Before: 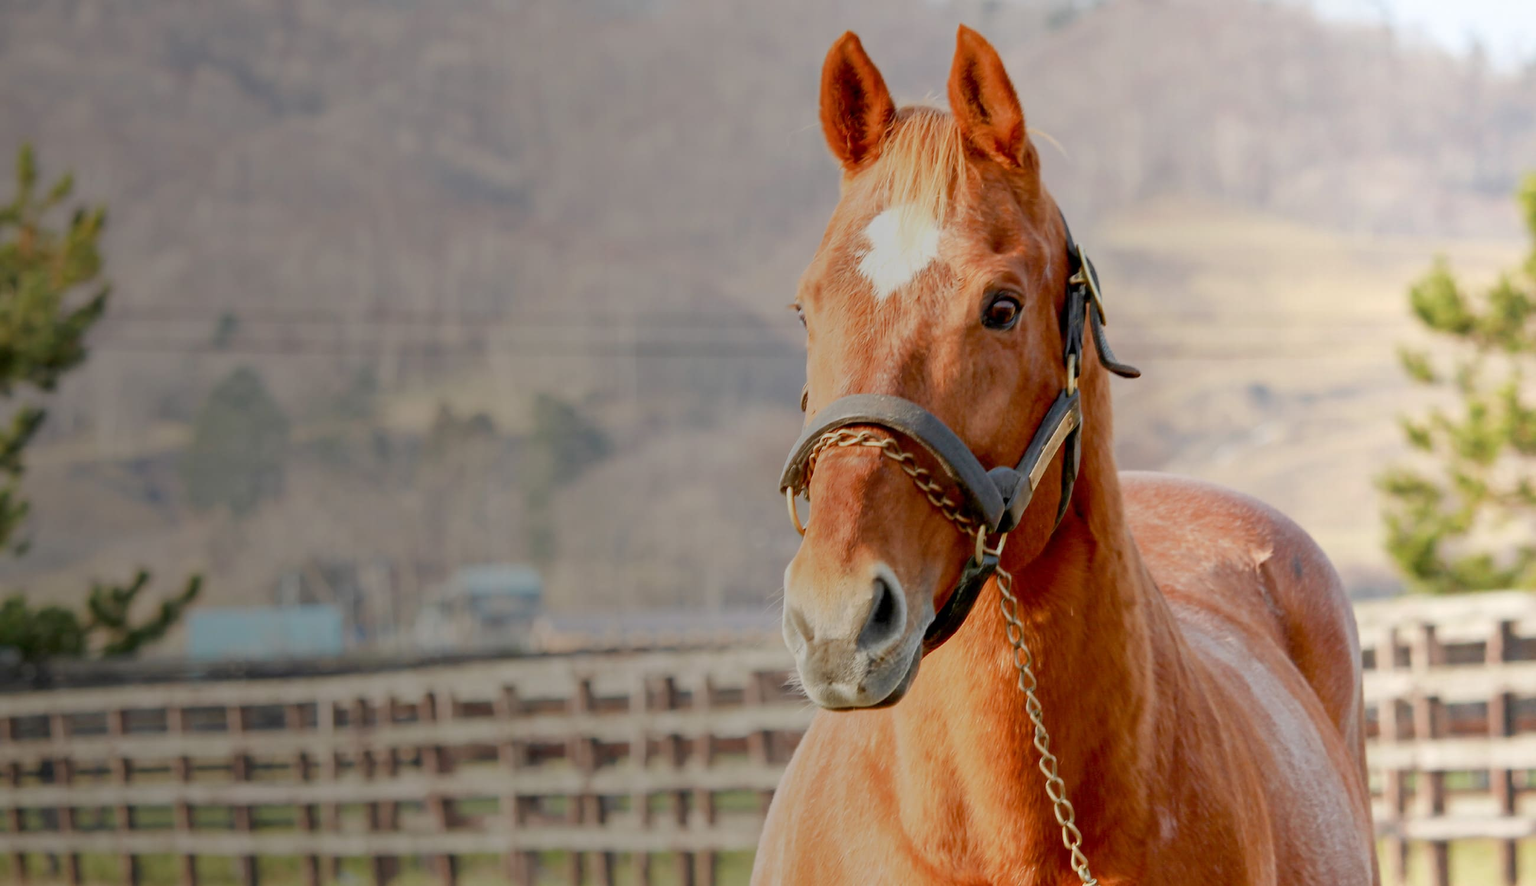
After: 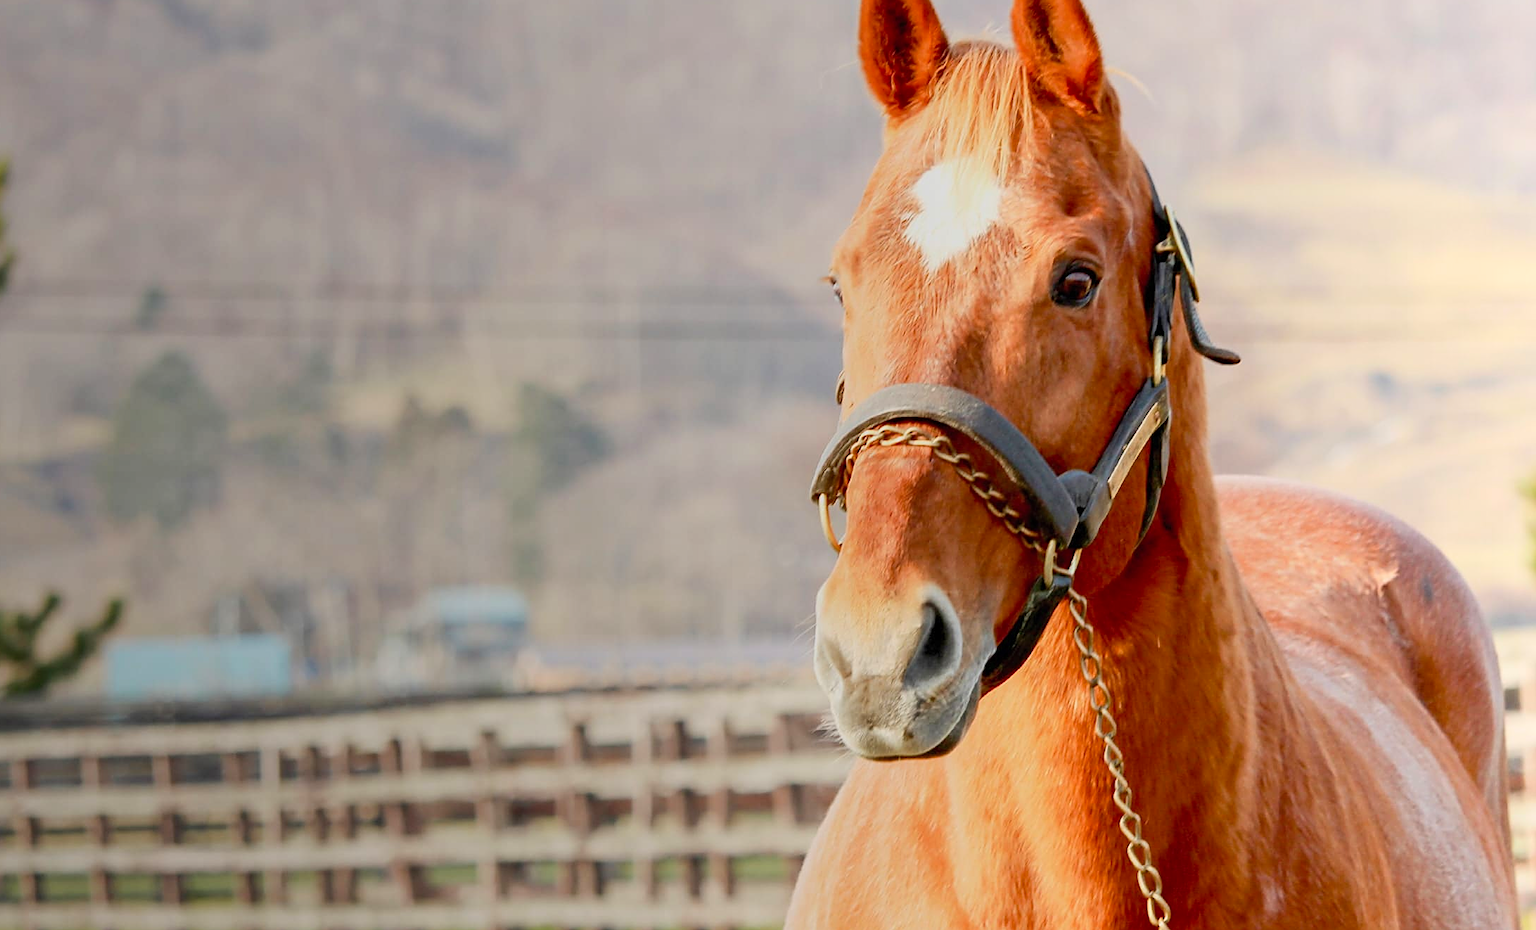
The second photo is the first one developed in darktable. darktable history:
crop: left 6.446%, top 8.188%, right 9.538%, bottom 3.548%
sharpen: on, module defaults
contrast brightness saturation: contrast 0.2, brightness 0.16, saturation 0.22
